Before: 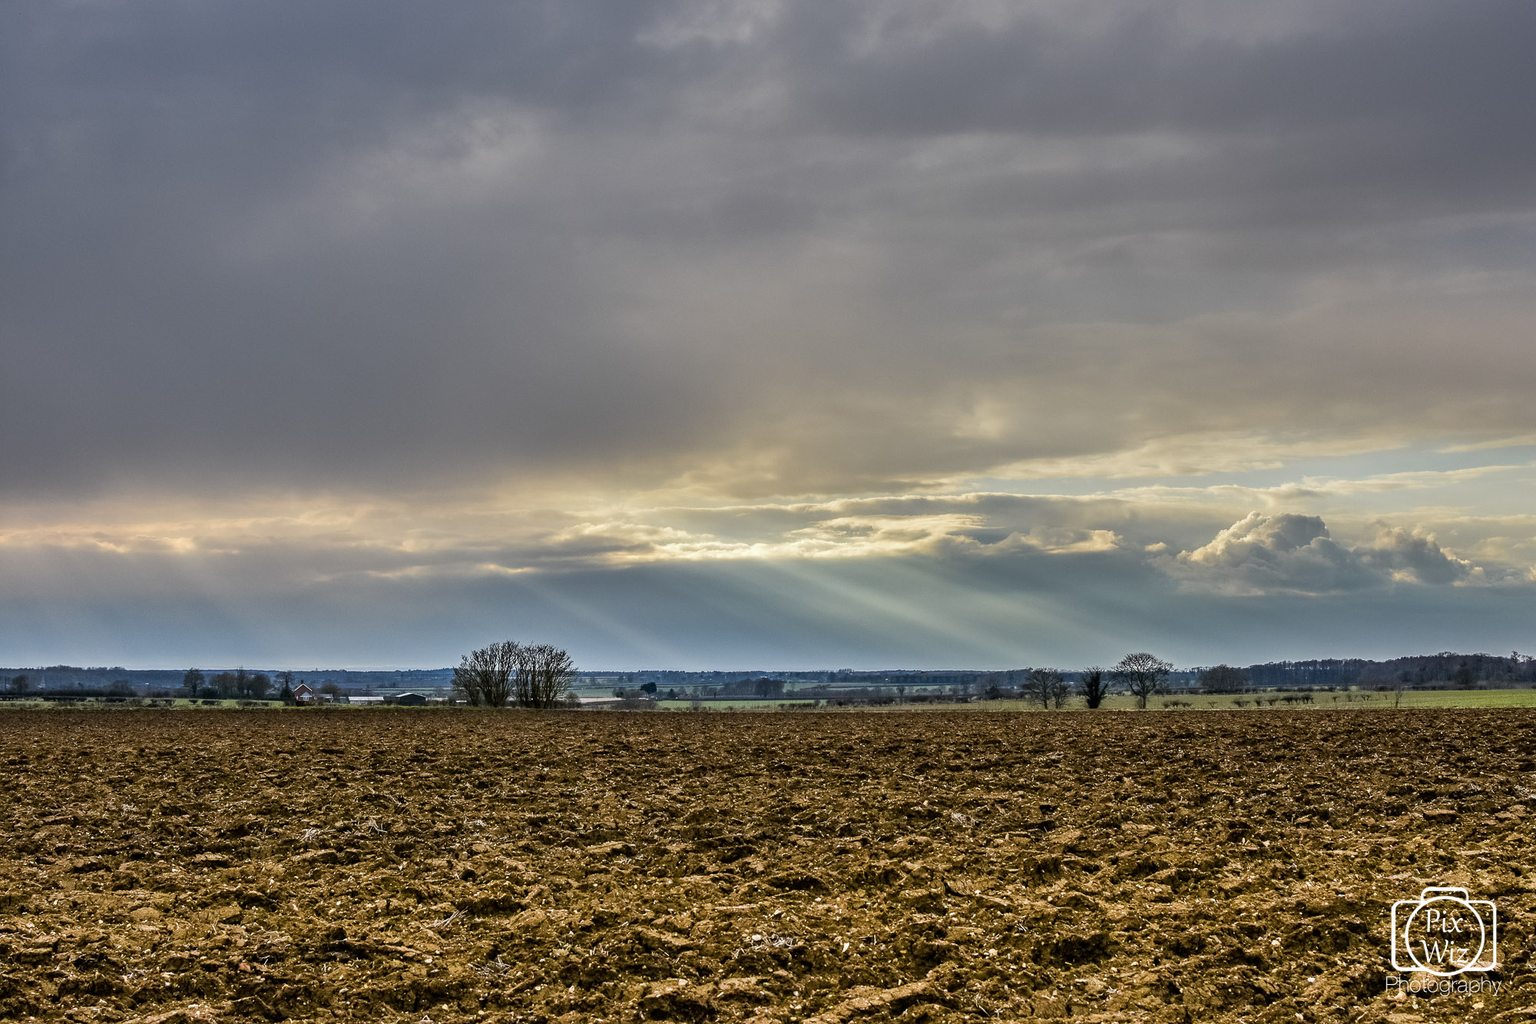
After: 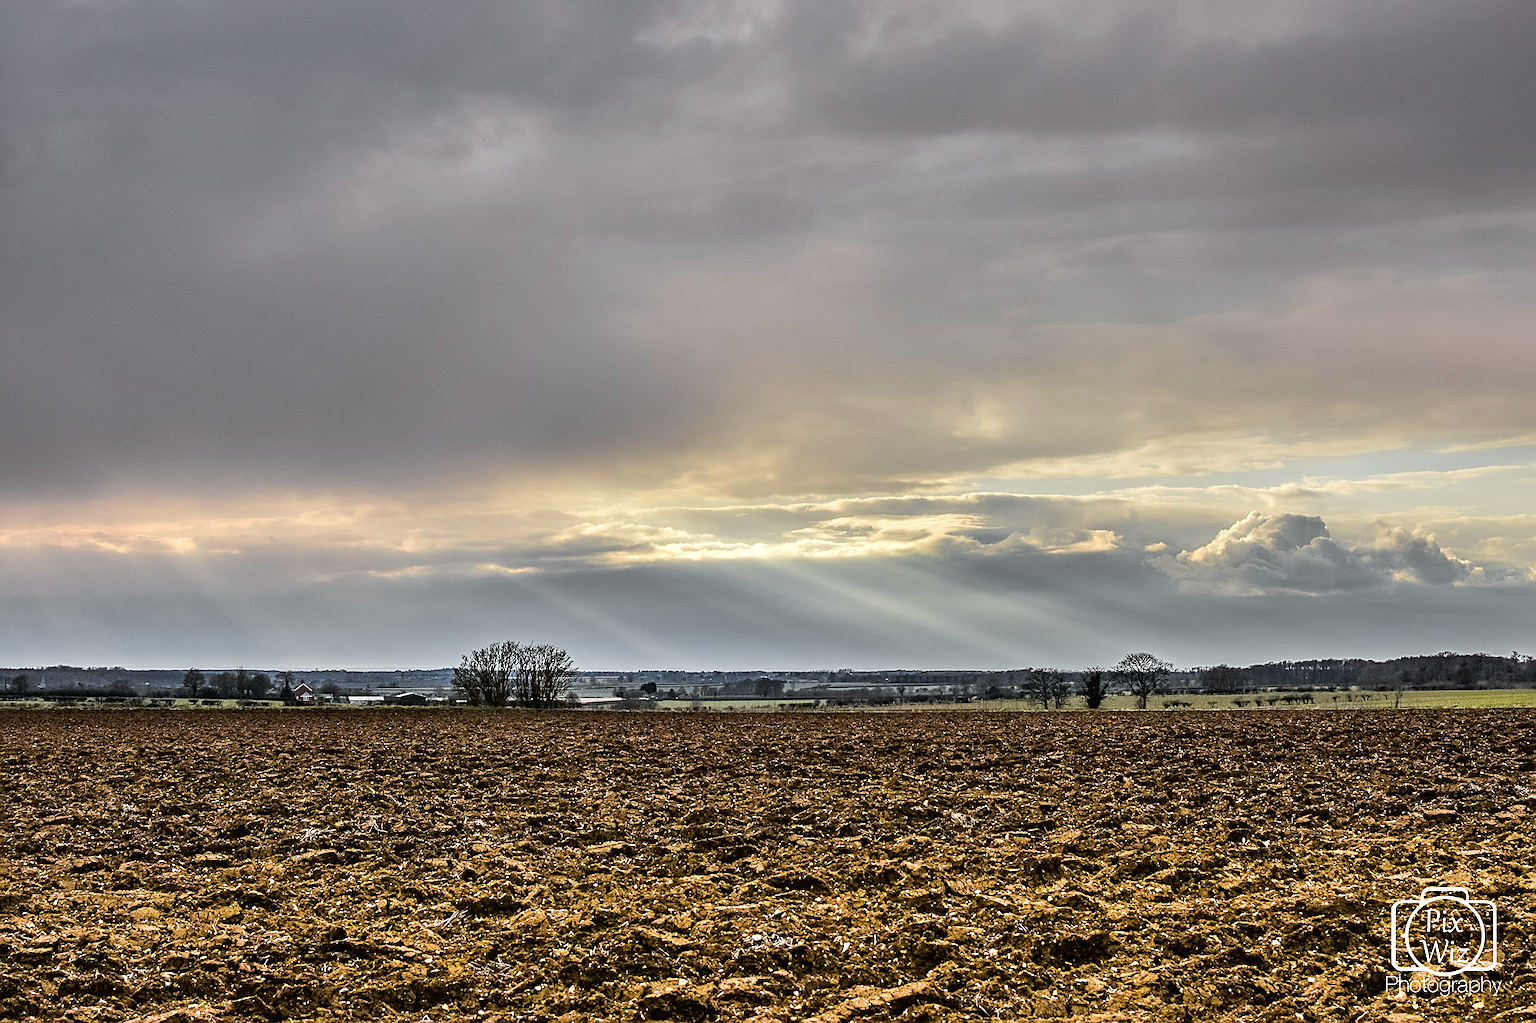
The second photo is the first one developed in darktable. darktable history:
sharpen: on, module defaults
tone equalizer: -8 EV -0.417 EV, -7 EV -0.389 EV, -6 EV -0.333 EV, -5 EV -0.222 EV, -3 EV 0.222 EV, -2 EV 0.333 EV, -1 EV 0.389 EV, +0 EV 0.417 EV, edges refinement/feathering 500, mask exposure compensation -1.57 EV, preserve details no
tone curve: curves: ch0 [(0, 0.013) (0.036, 0.035) (0.274, 0.288) (0.504, 0.536) (0.844, 0.84) (1, 0.97)]; ch1 [(0, 0) (0.389, 0.403) (0.462, 0.48) (0.499, 0.5) (0.522, 0.534) (0.567, 0.588) (0.626, 0.645) (0.749, 0.781) (1, 1)]; ch2 [(0, 0) (0.457, 0.486) (0.5, 0.501) (0.533, 0.539) (0.599, 0.6) (0.704, 0.732) (1, 1)], color space Lab, independent channels, preserve colors none
